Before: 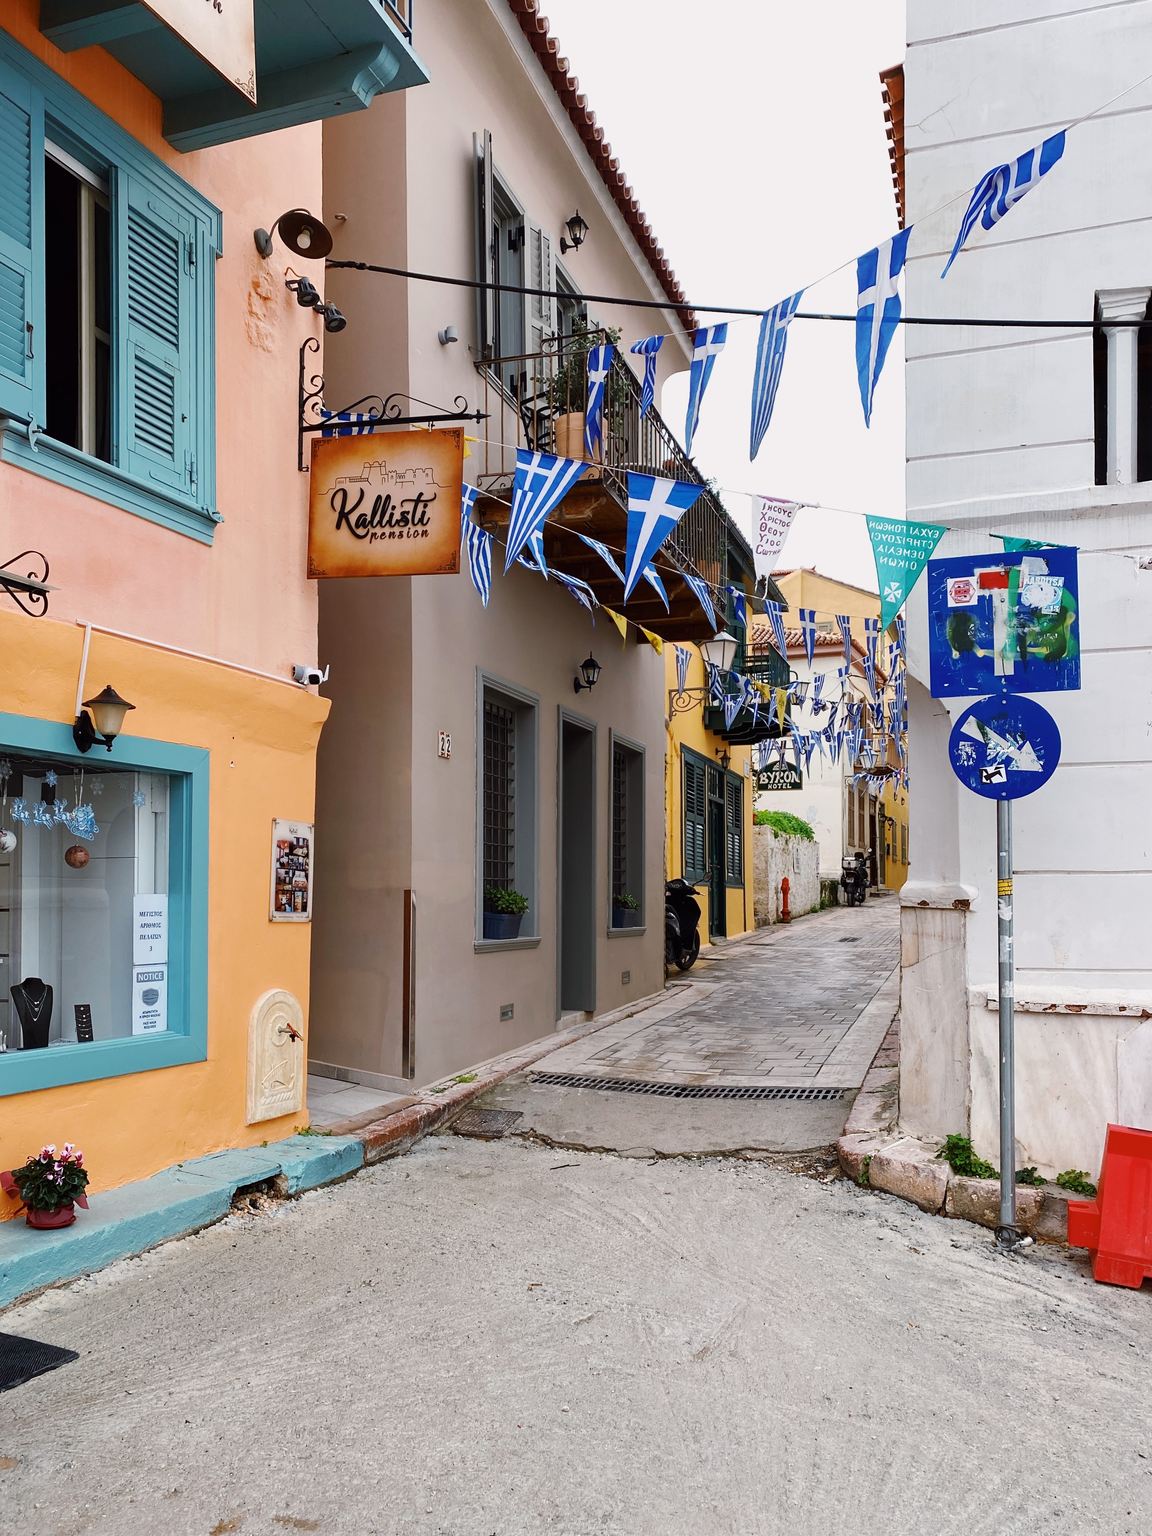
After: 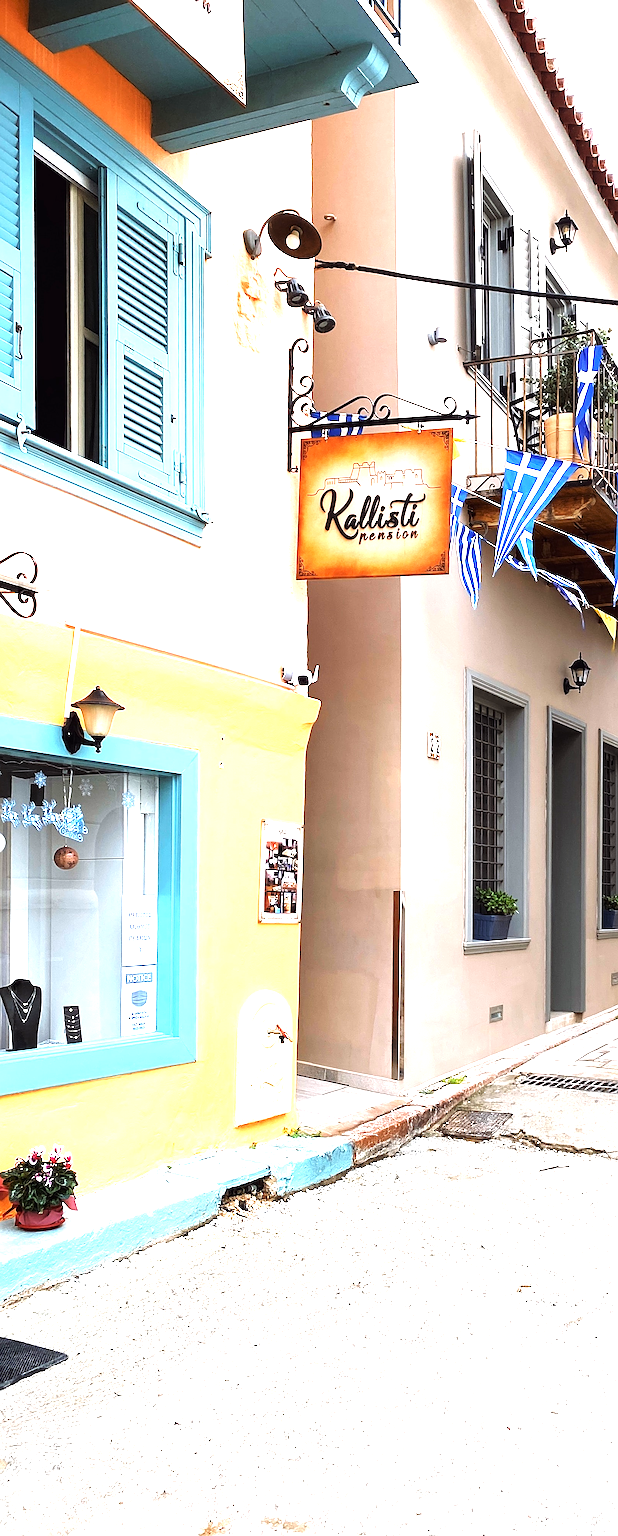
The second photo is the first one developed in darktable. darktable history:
crop: left 1.023%, right 45.335%, bottom 0.088%
exposure: black level correction 0, exposure 1.106 EV, compensate highlight preservation false
sharpen: on, module defaults
tone equalizer: -8 EV -0.718 EV, -7 EV -0.674 EV, -6 EV -0.618 EV, -5 EV -0.365 EV, -3 EV 0.371 EV, -2 EV 0.6 EV, -1 EV 0.698 EV, +0 EV 0.776 EV
